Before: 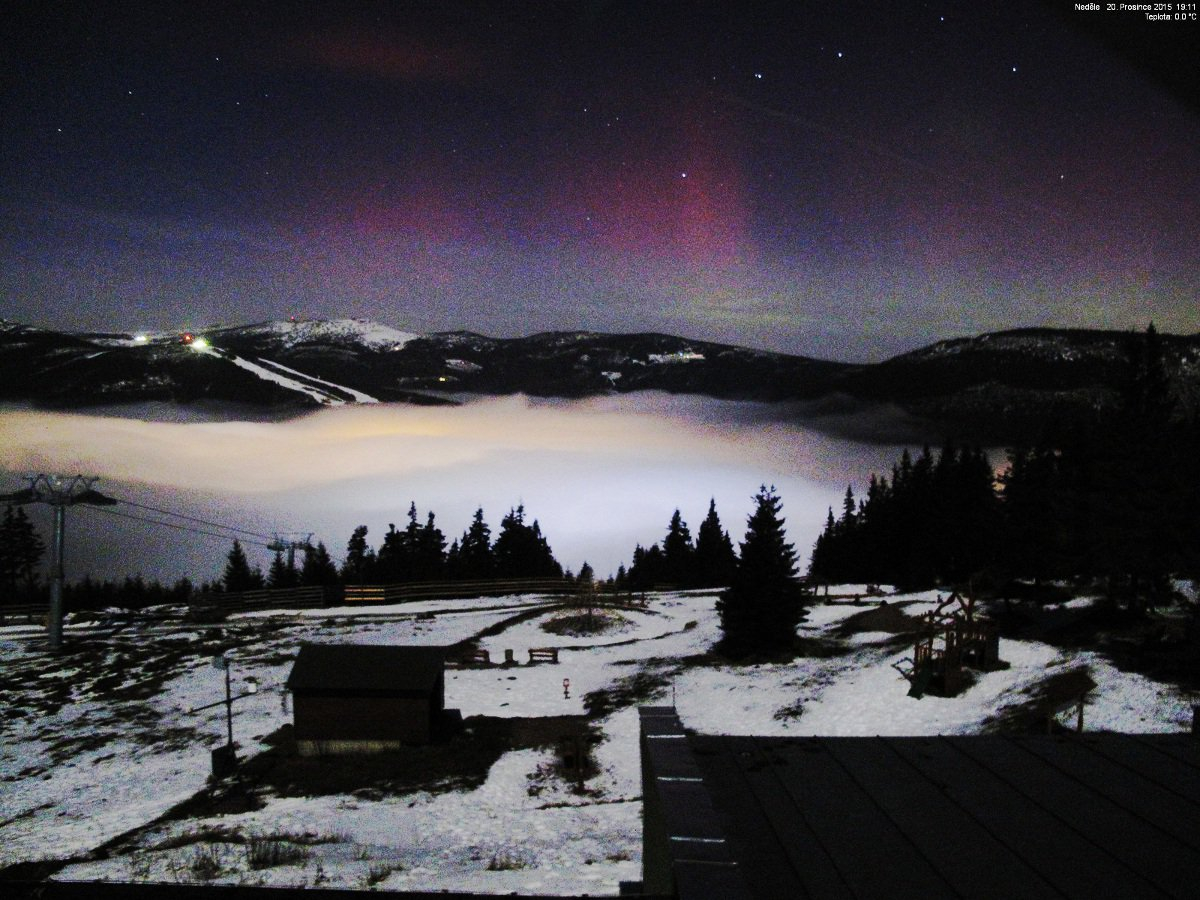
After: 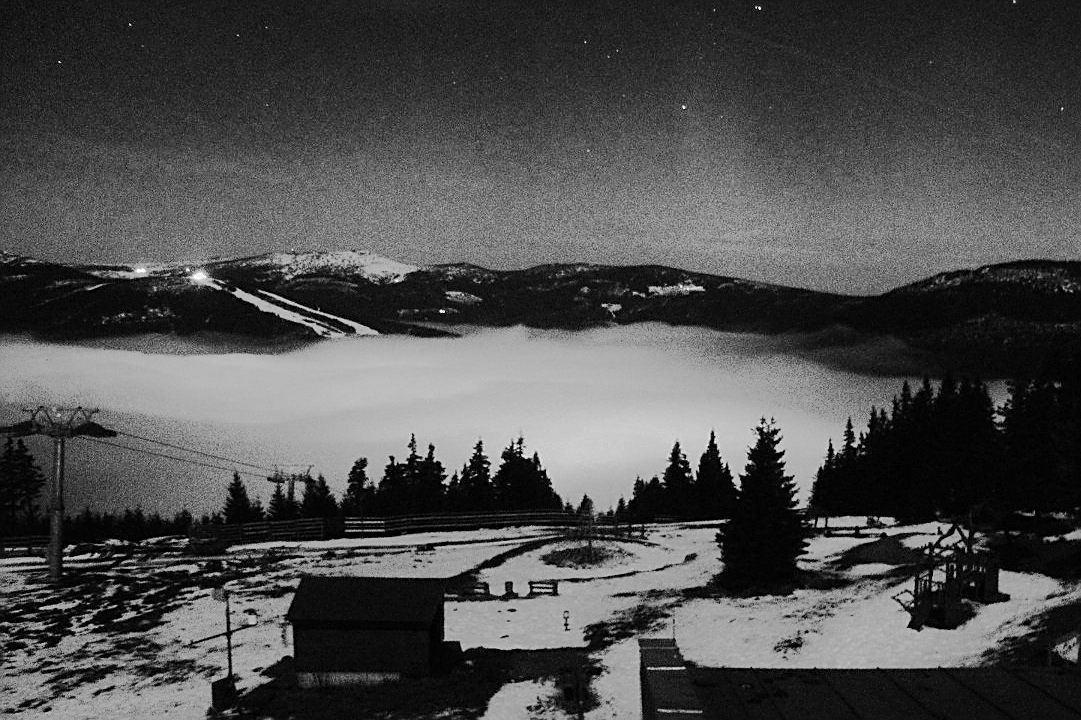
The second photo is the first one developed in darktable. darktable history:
shadows and highlights: shadows 39.87, highlights -59.78
tone curve: curves: ch0 [(0, 0) (0.003, 0.005) (0.011, 0.011) (0.025, 0.022) (0.044, 0.038) (0.069, 0.062) (0.1, 0.091) (0.136, 0.128) (0.177, 0.183) (0.224, 0.246) (0.277, 0.325) (0.335, 0.403) (0.399, 0.473) (0.468, 0.557) (0.543, 0.638) (0.623, 0.709) (0.709, 0.782) (0.801, 0.847) (0.898, 0.923) (1, 1)], color space Lab, independent channels
sharpen: on, module defaults
color calibration: output gray [0.21, 0.42, 0.37, 0], gray › normalize channels true, illuminant same as pipeline (D50), adaptation XYZ, x 0.346, y 0.359, temperature 5005.16 K, gamut compression 0.01
crop: top 7.557%, right 9.837%, bottom 12.039%
